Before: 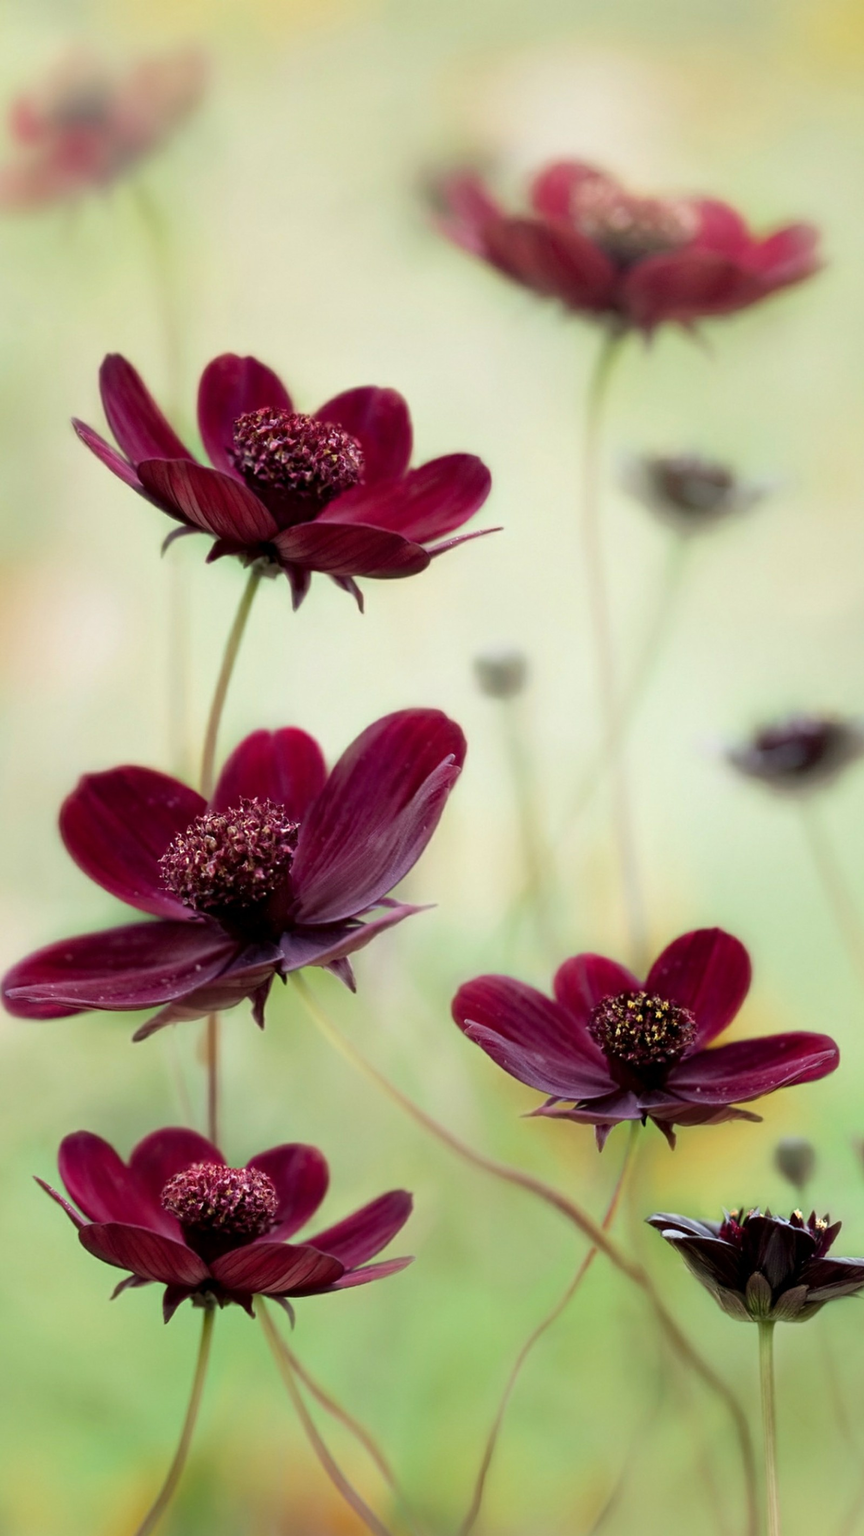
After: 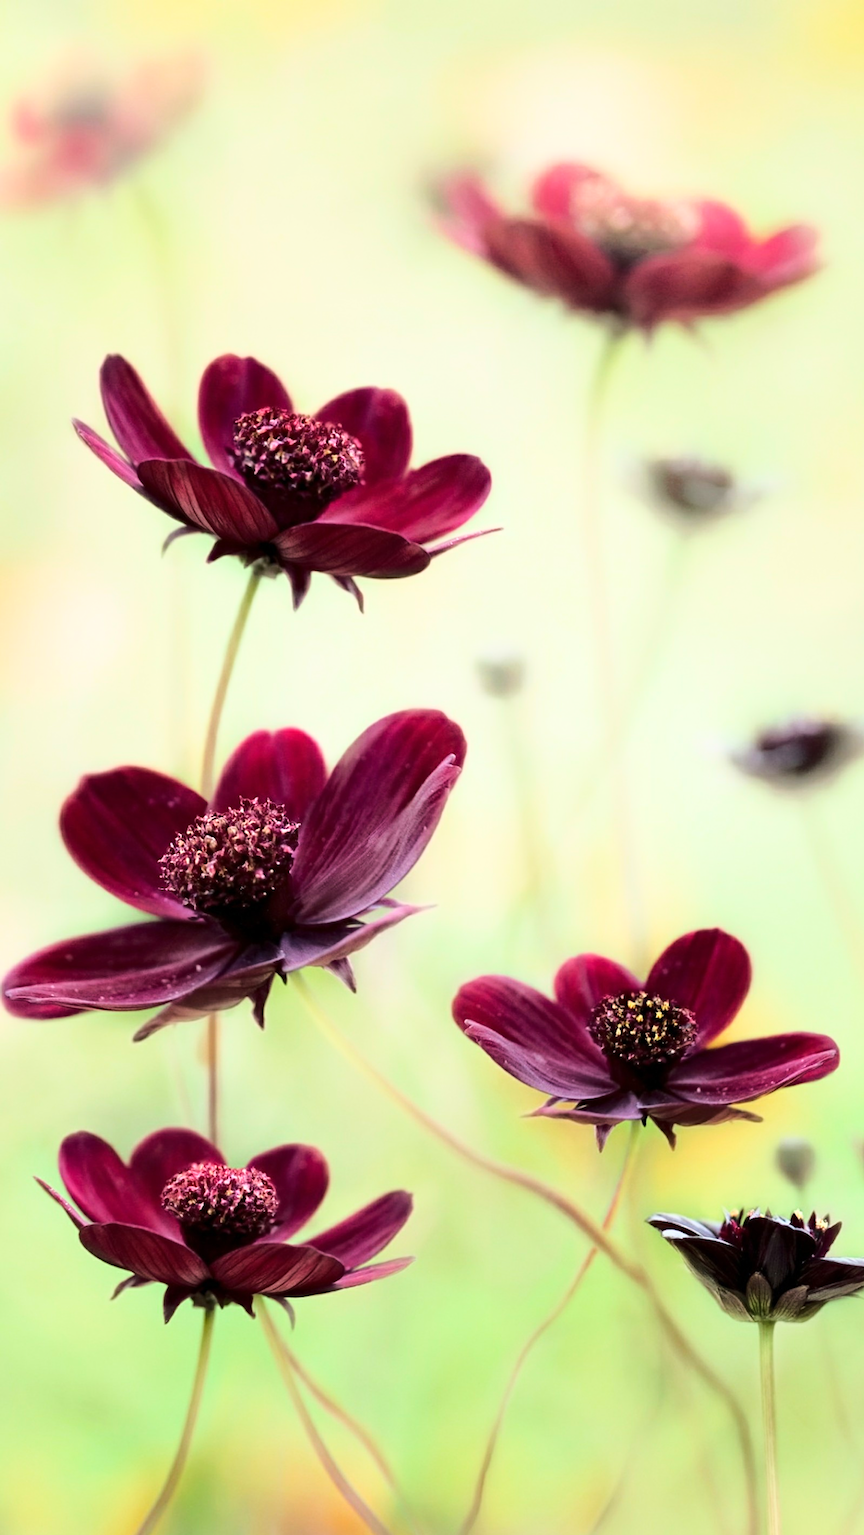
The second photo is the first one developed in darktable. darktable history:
base curve: curves: ch0 [(0, 0) (0.032, 0.037) (0.105, 0.228) (0.435, 0.76) (0.856, 0.983) (1, 1)], exposure shift 0.01
